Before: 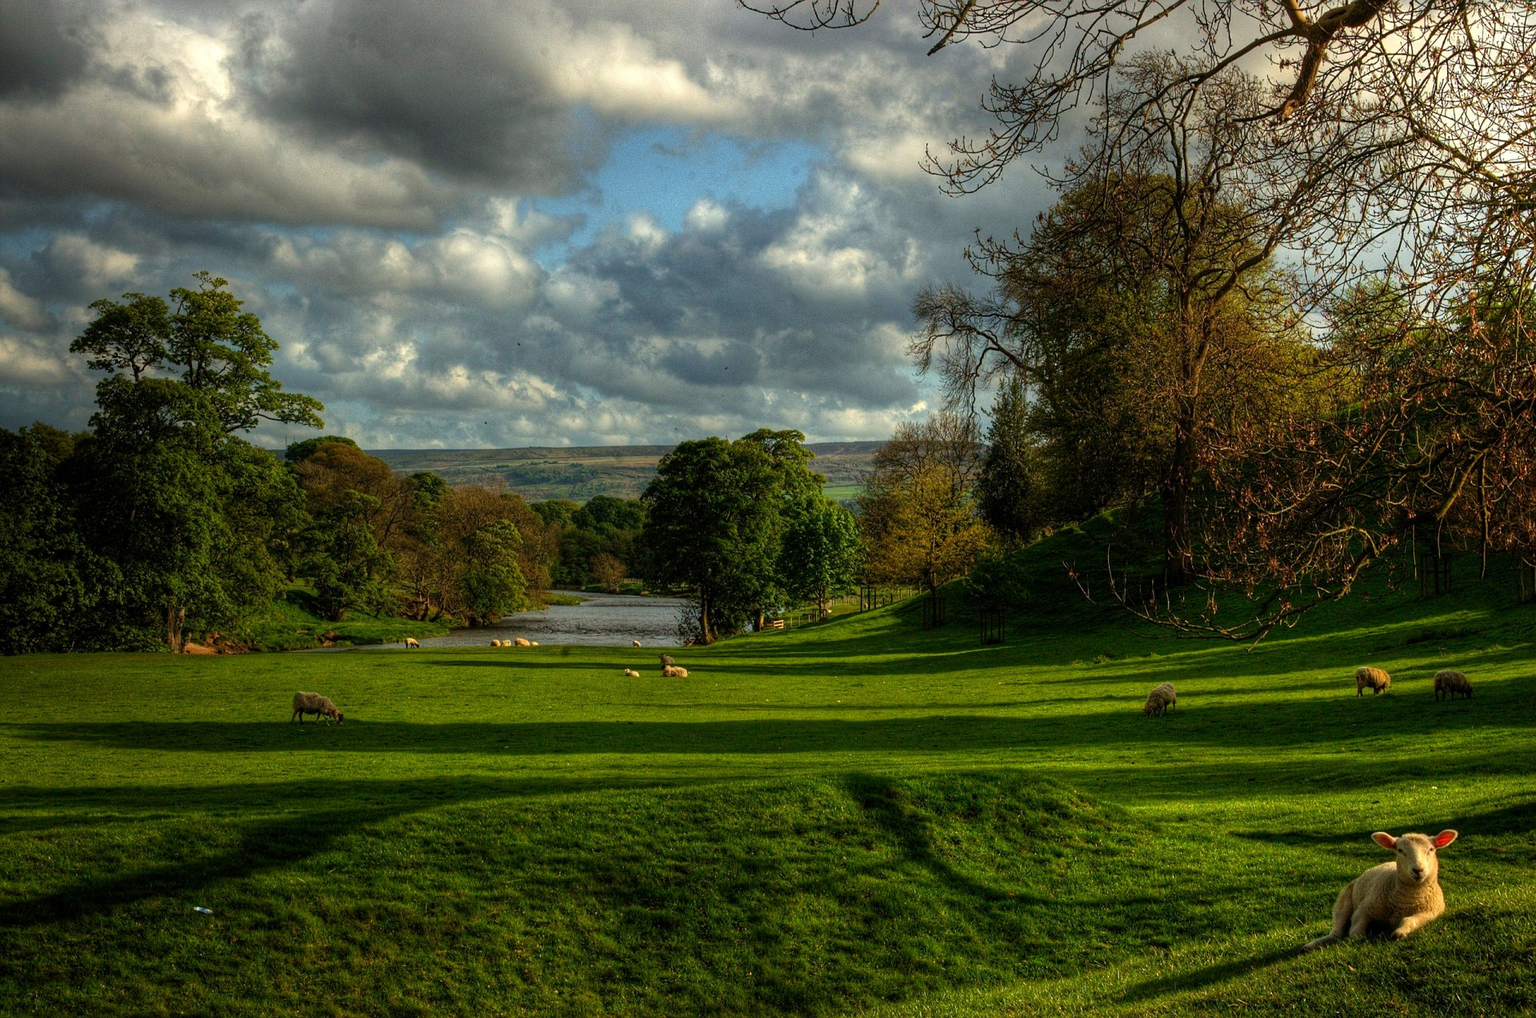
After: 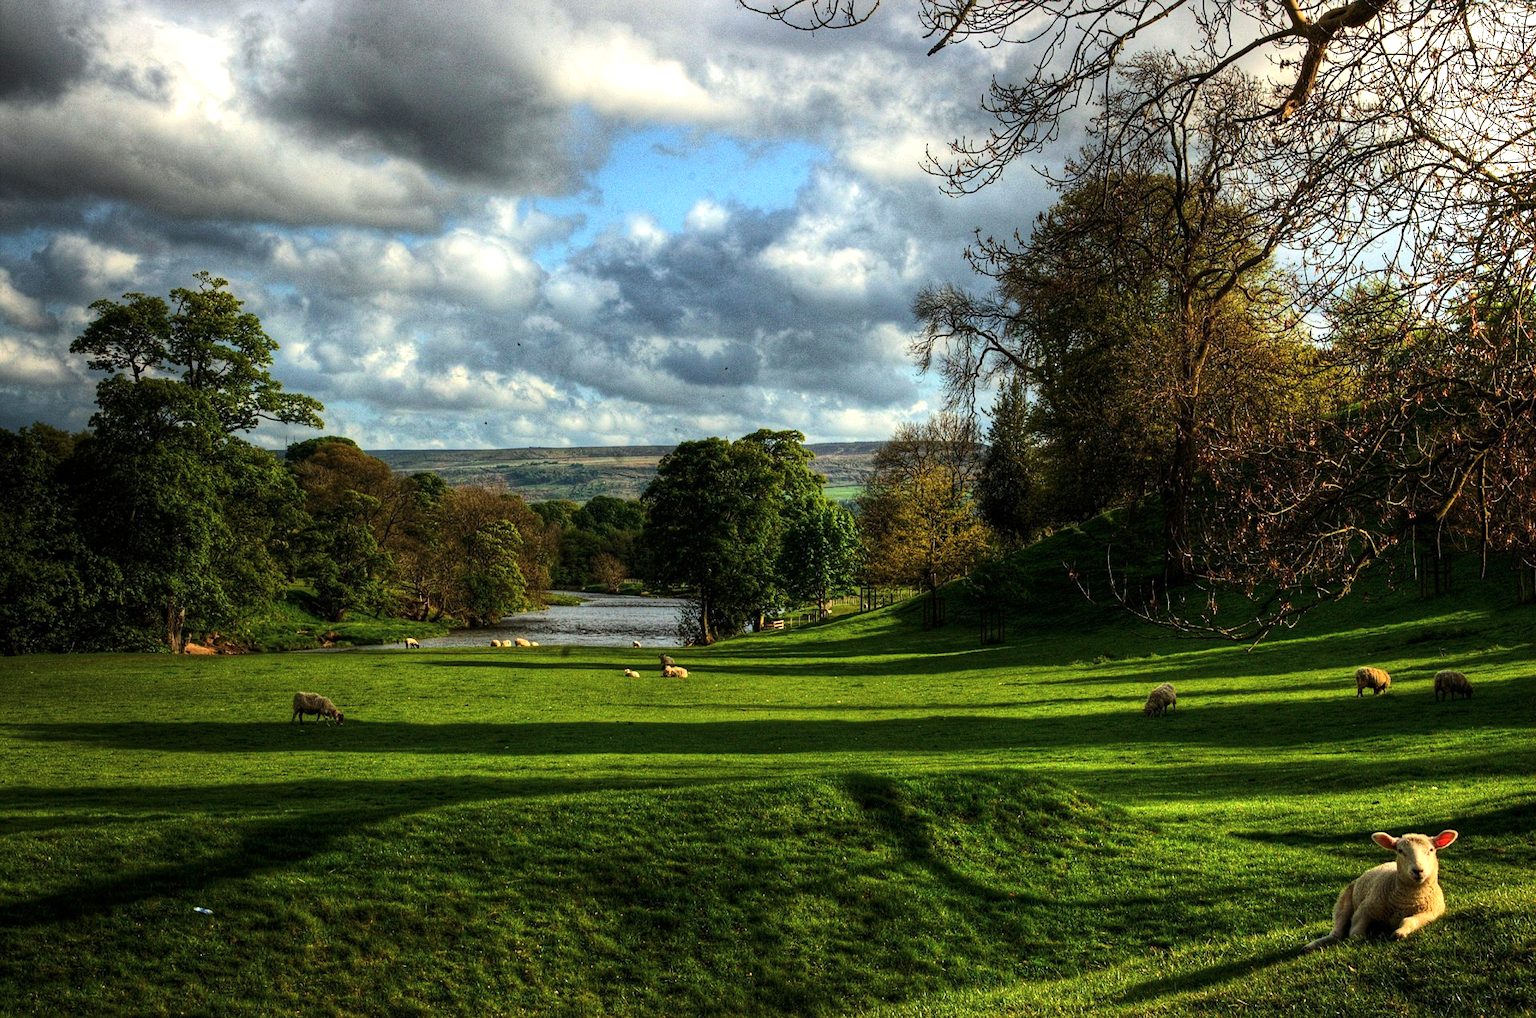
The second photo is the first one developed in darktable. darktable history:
exposure: exposure 0.6 EV, compensate highlight preservation false
tone curve: curves: ch0 [(0, 0) (0.055, 0.031) (0.282, 0.215) (0.729, 0.785) (1, 1)], color space Lab, linked channels, preserve colors none
color calibration: illuminant as shot in camera, x 0.358, y 0.373, temperature 4628.91 K
